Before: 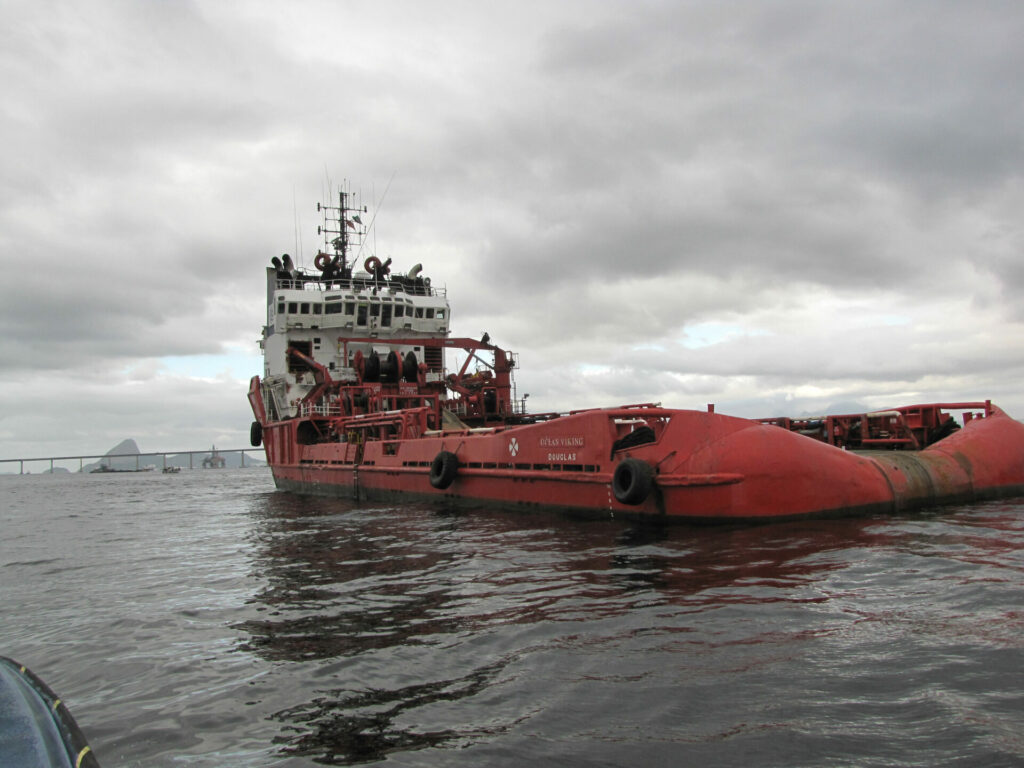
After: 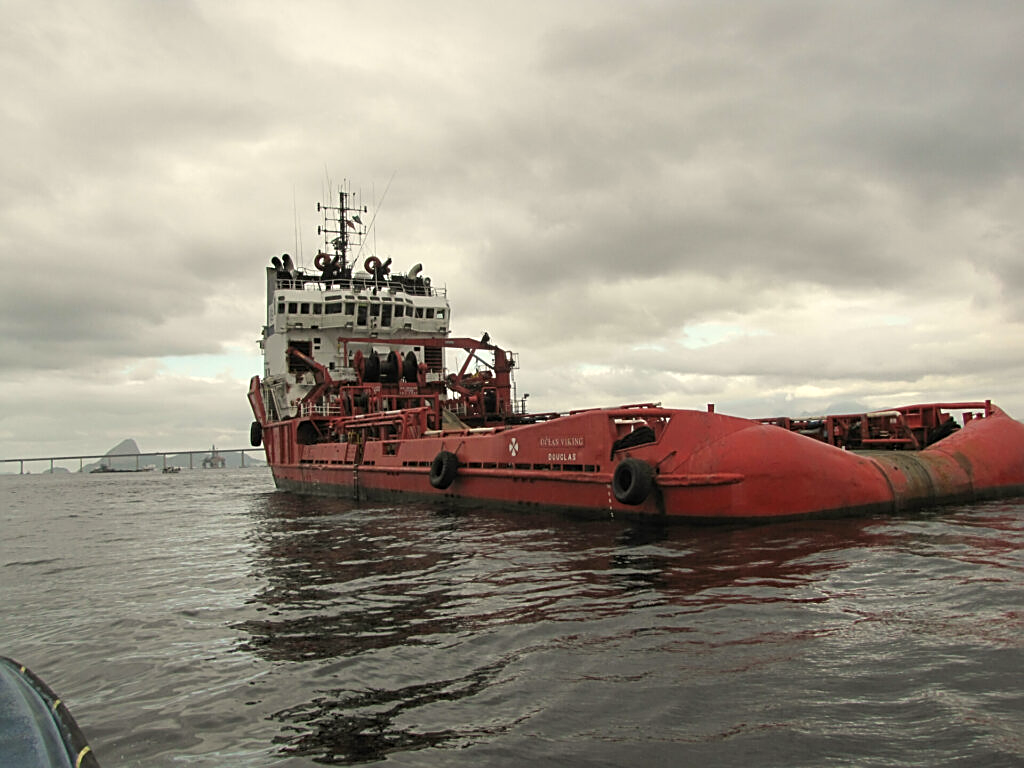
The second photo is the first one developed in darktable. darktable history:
sharpen: amount 0.575
white balance: red 1.029, blue 0.92
